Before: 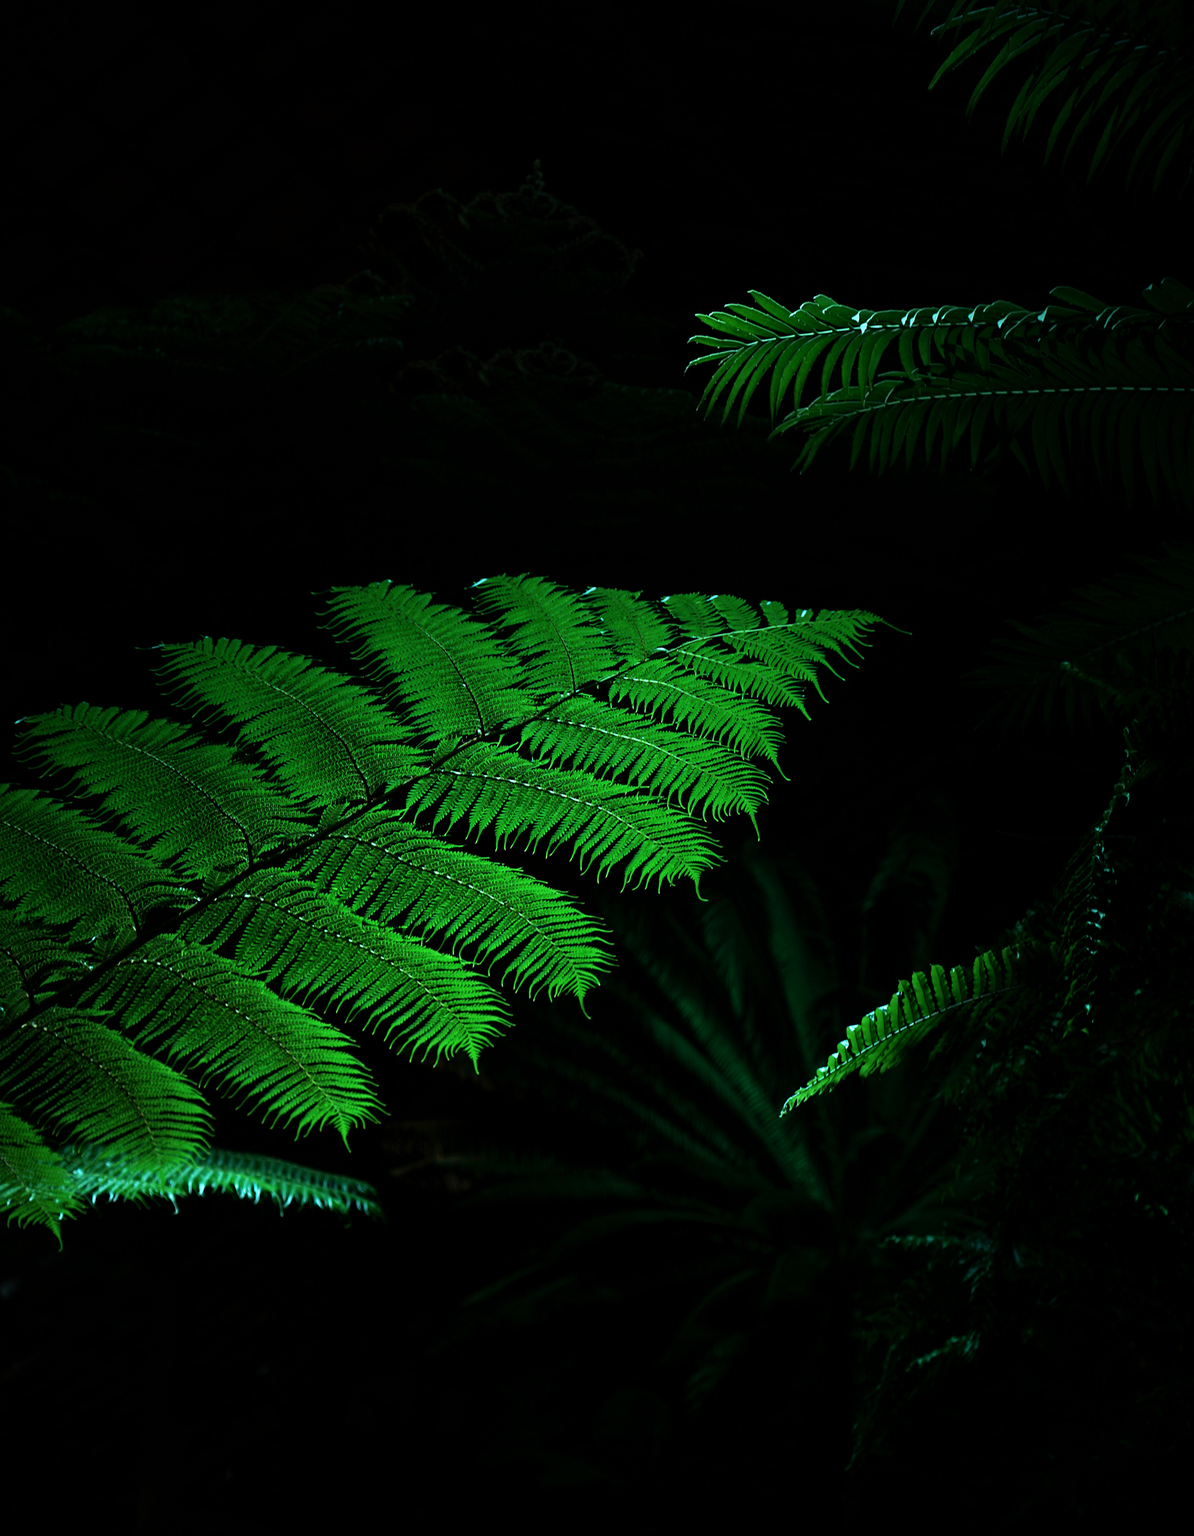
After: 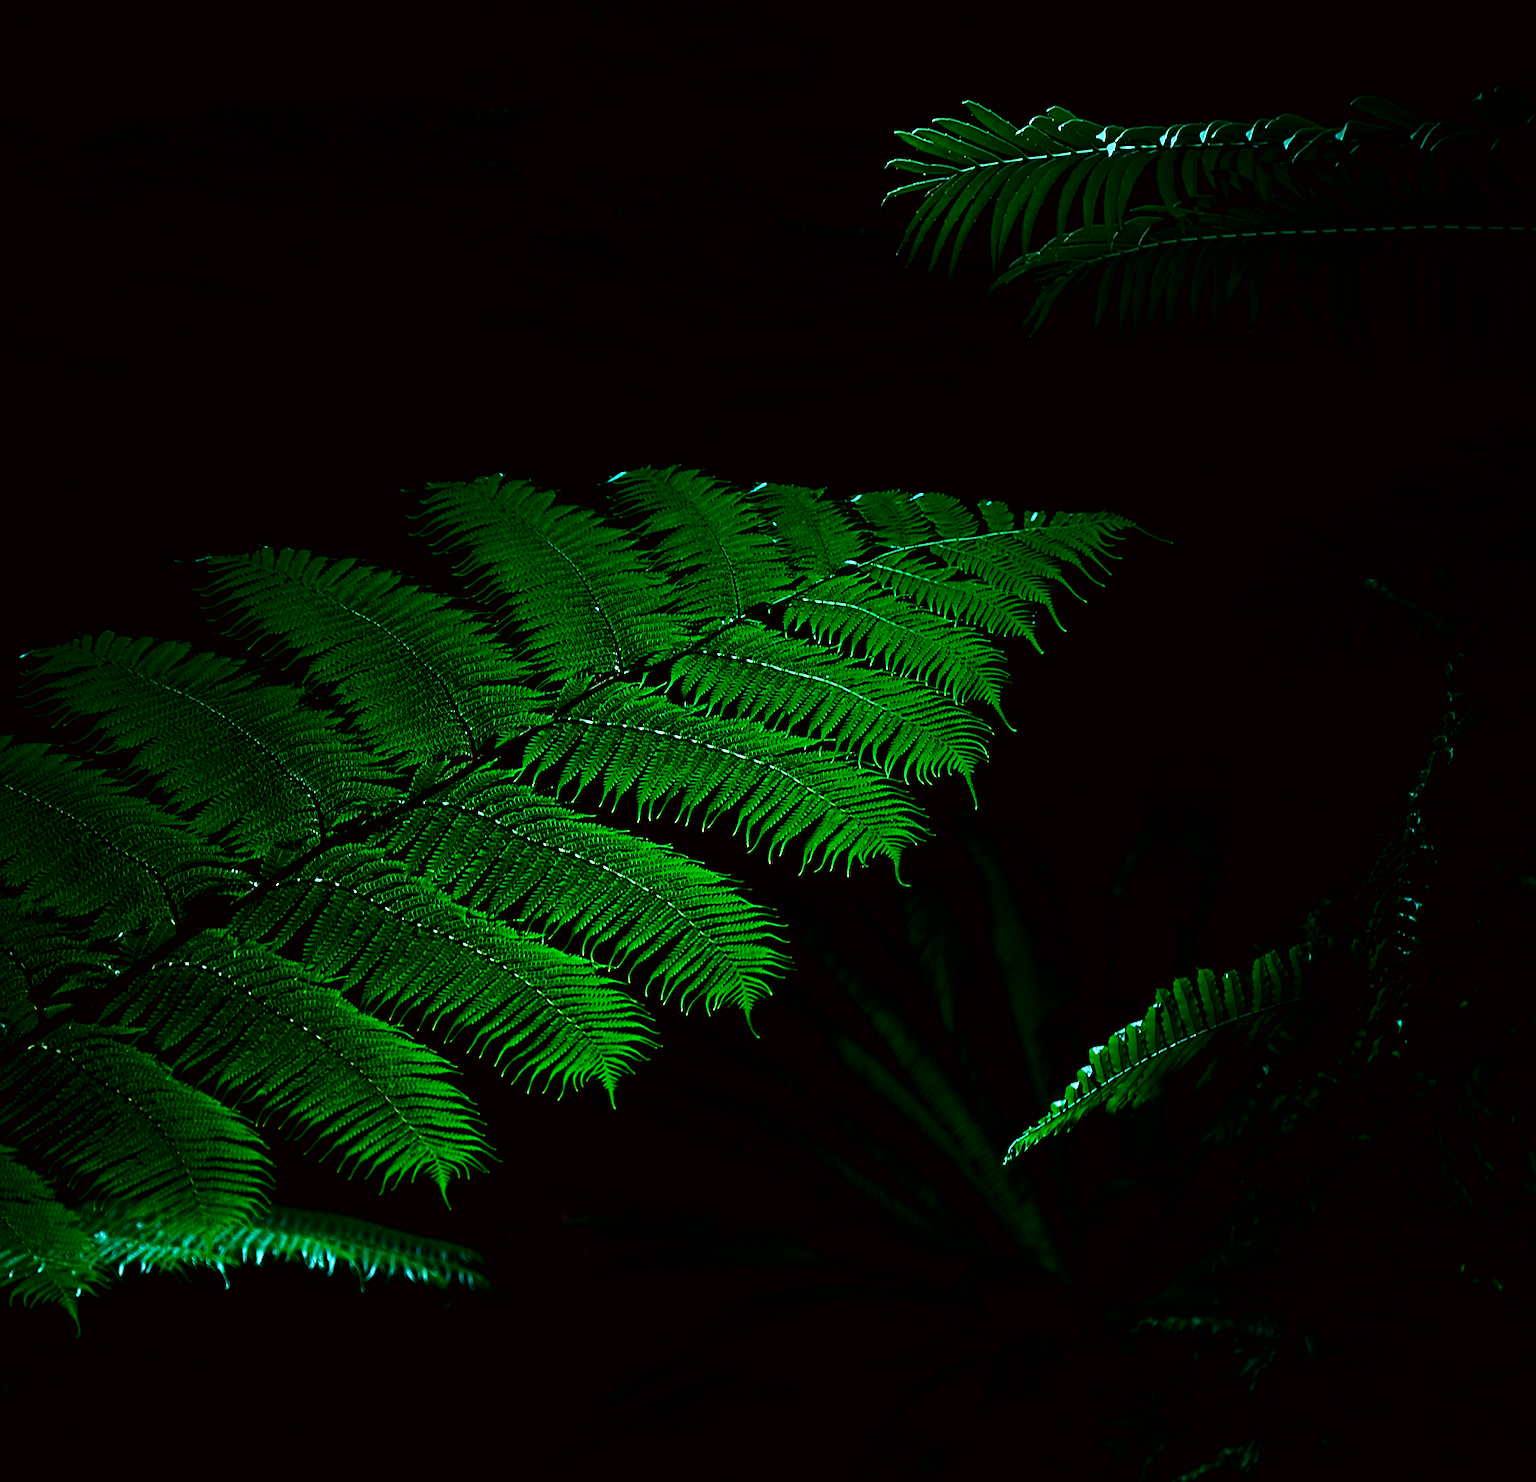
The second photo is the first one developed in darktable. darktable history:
sharpen: on, module defaults
crop: top 13.819%, bottom 11.169%
contrast brightness saturation: contrast 0.1, brightness -0.26, saturation 0.14
color correction: highlights a* -2.73, highlights b* -2.09, shadows a* 2.41, shadows b* 2.73
